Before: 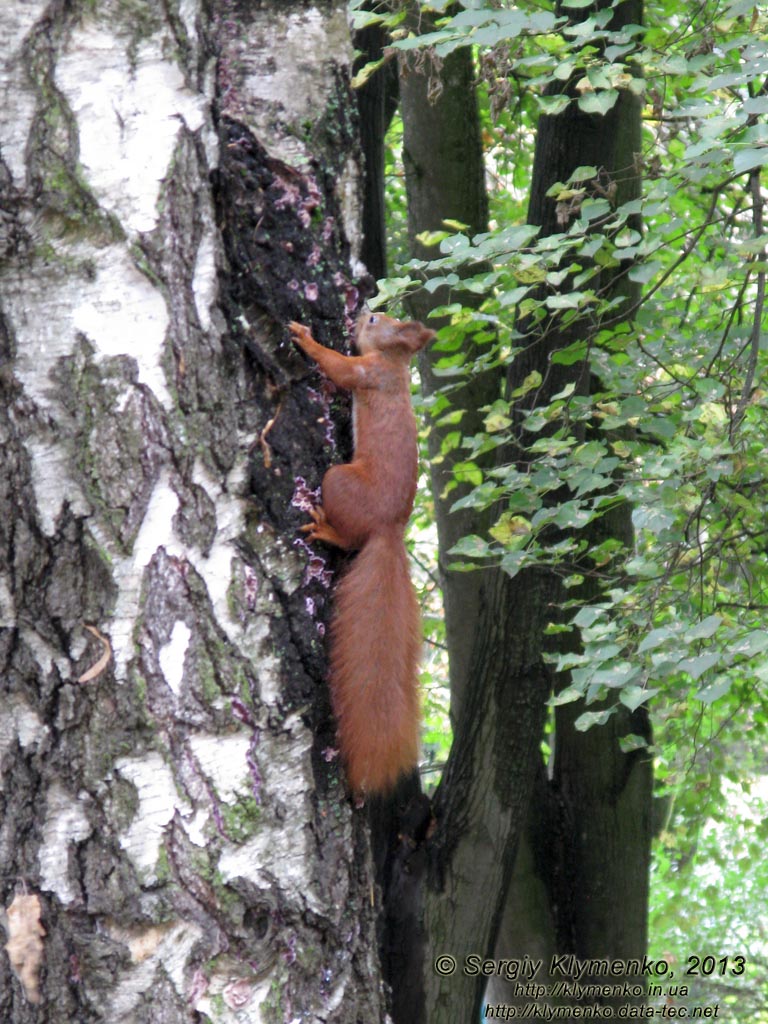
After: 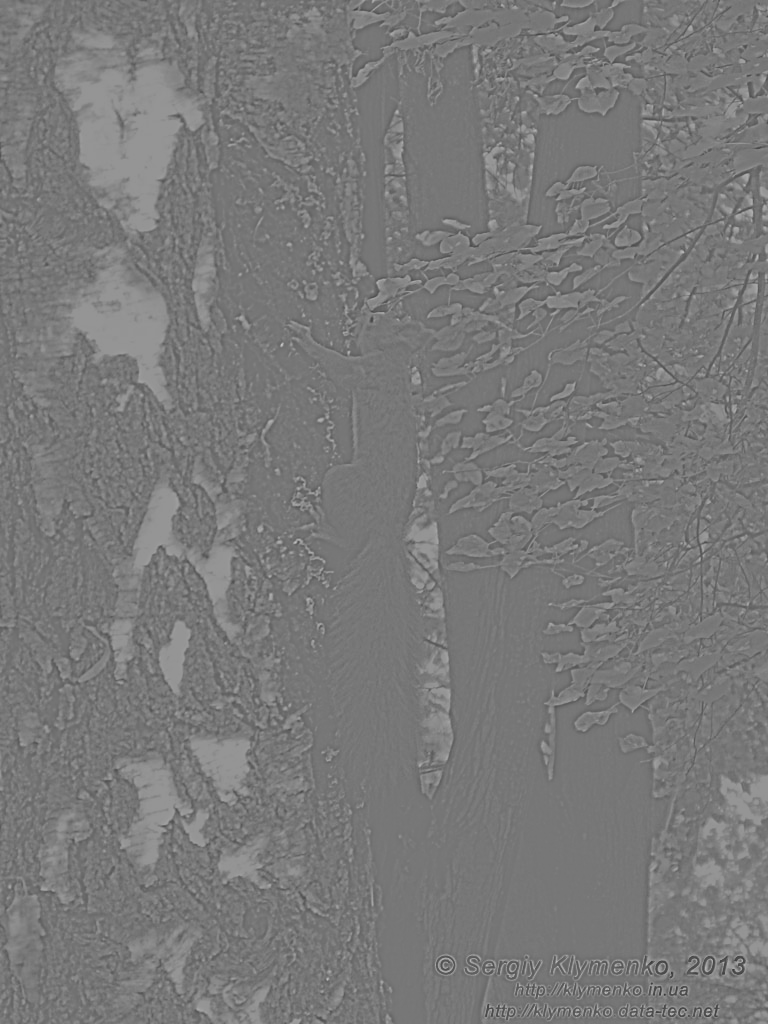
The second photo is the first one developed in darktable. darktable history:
tone equalizer: -8 EV -1.08 EV, -7 EV -1.01 EV, -6 EV -0.867 EV, -5 EV -0.578 EV, -3 EV 0.578 EV, -2 EV 0.867 EV, -1 EV 1.01 EV, +0 EV 1.08 EV, edges refinement/feathering 500, mask exposure compensation -1.57 EV, preserve details no
highpass: sharpness 9.84%, contrast boost 9.94%
